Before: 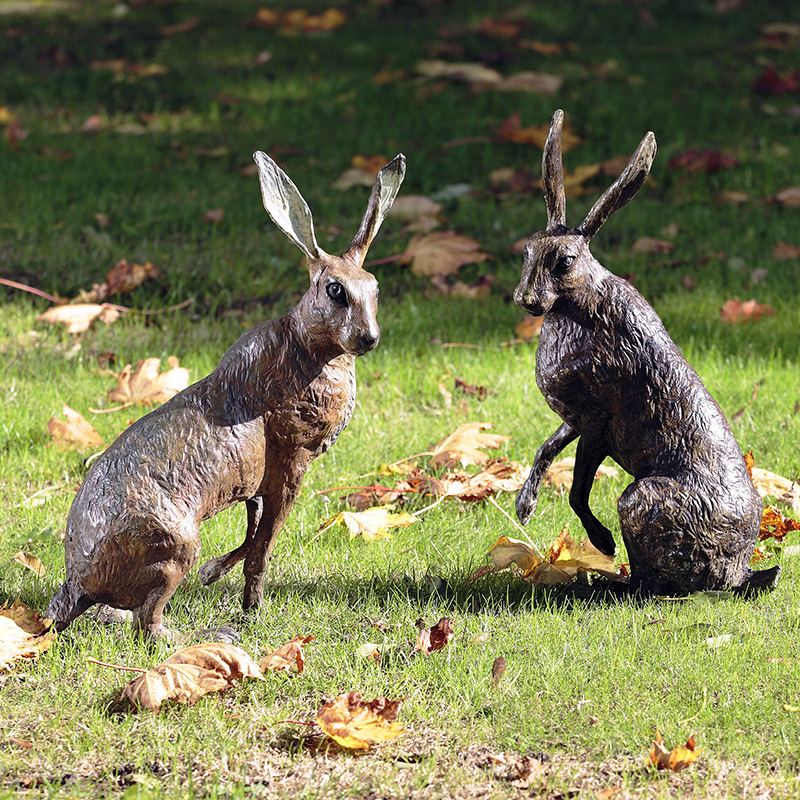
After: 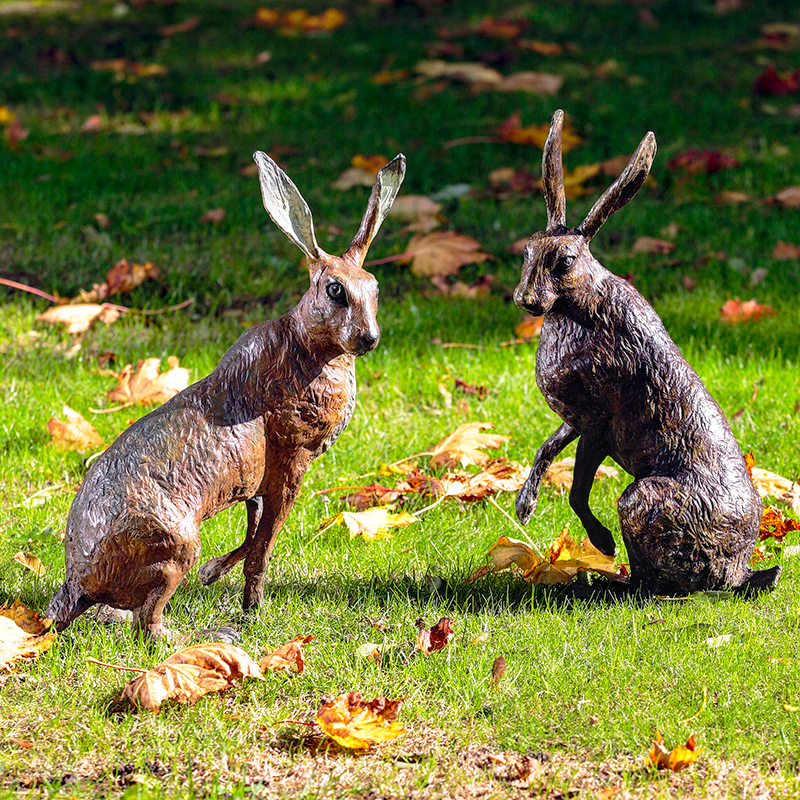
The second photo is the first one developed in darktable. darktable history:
color balance rgb: perceptual saturation grading › global saturation 30.446%, global vibrance 2.589%
local contrast: on, module defaults
